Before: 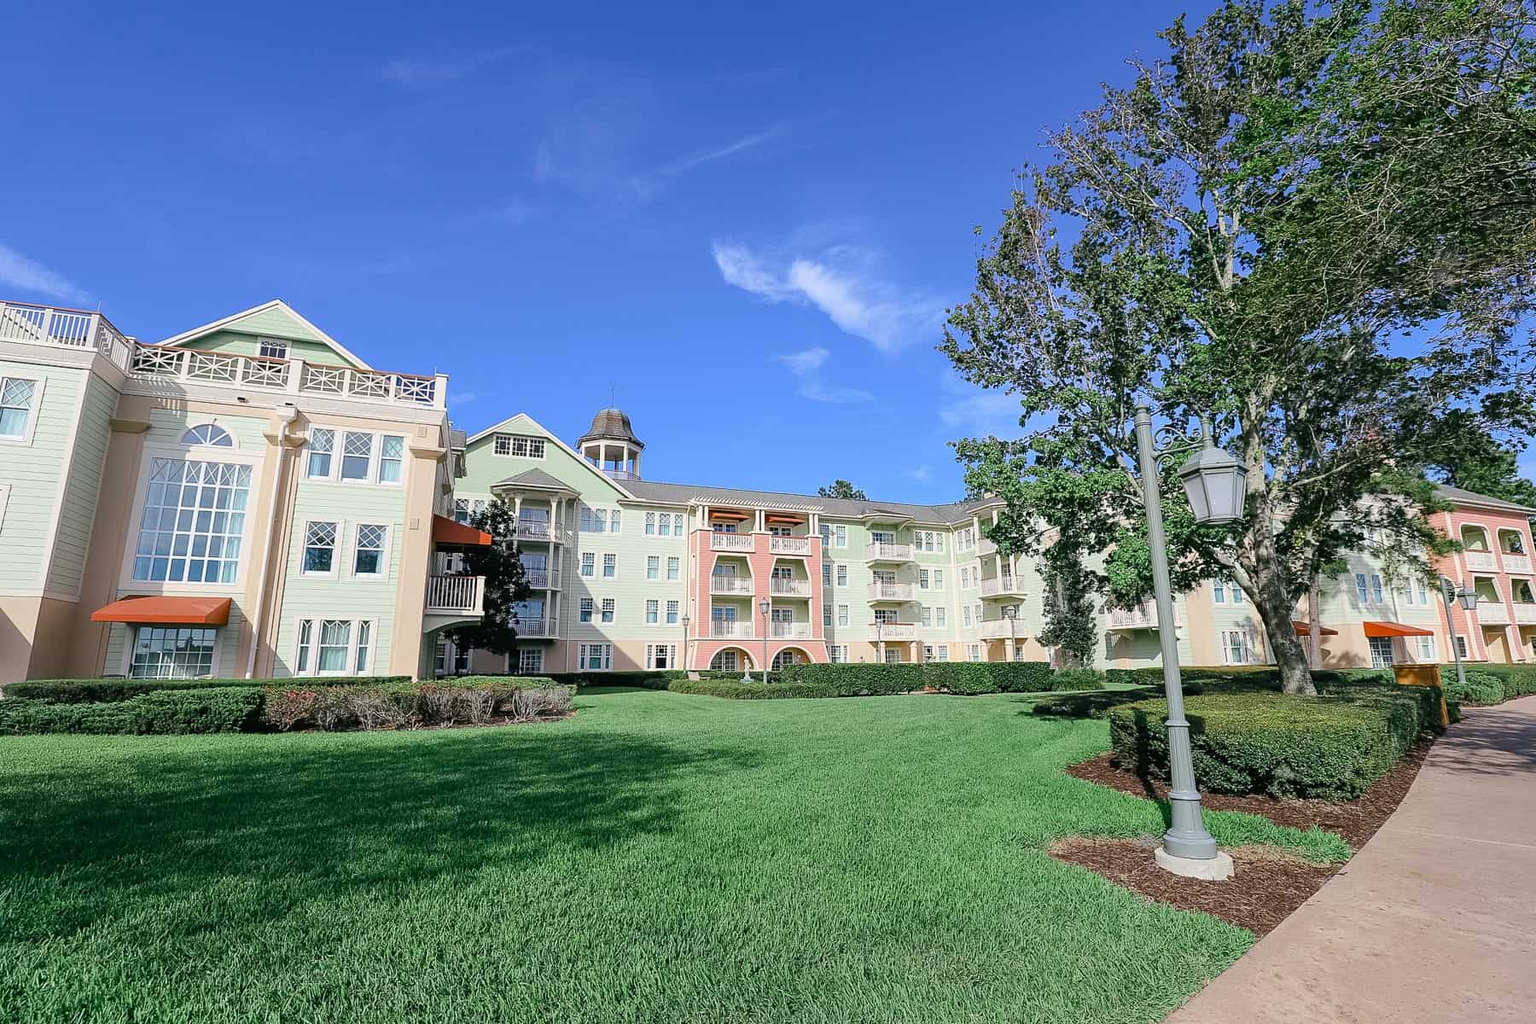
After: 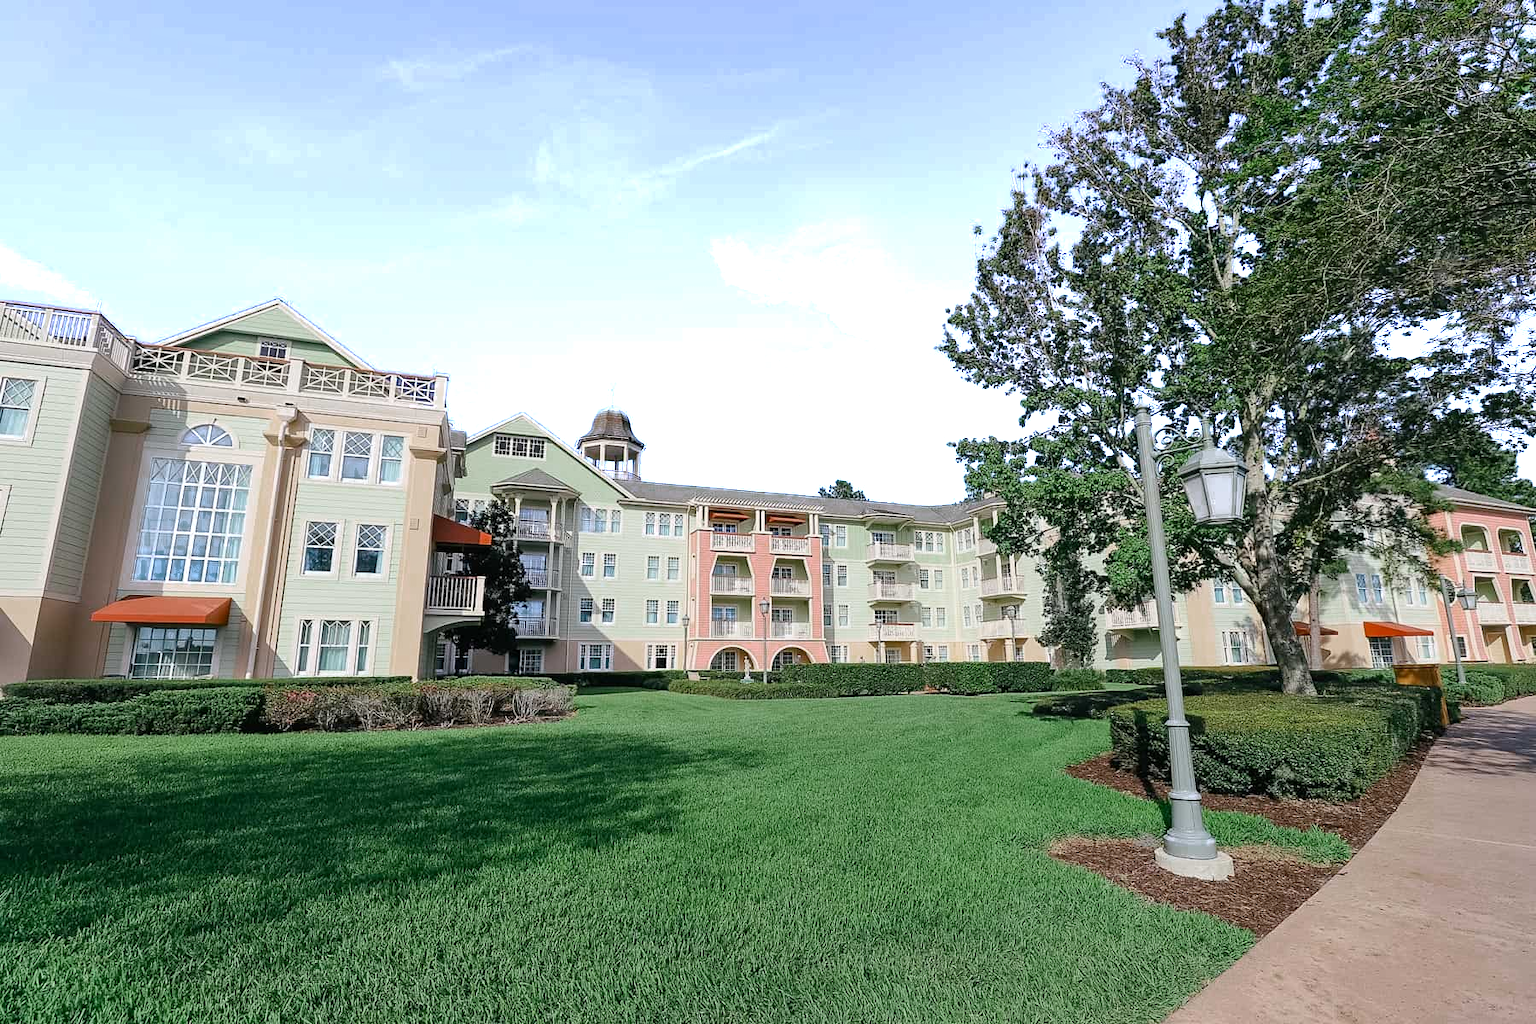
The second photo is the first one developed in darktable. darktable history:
color zones: curves: ch0 [(0.203, 0.433) (0.607, 0.517) (0.697, 0.696) (0.705, 0.897)]
shadows and highlights: radius 131.88, soften with gaussian
